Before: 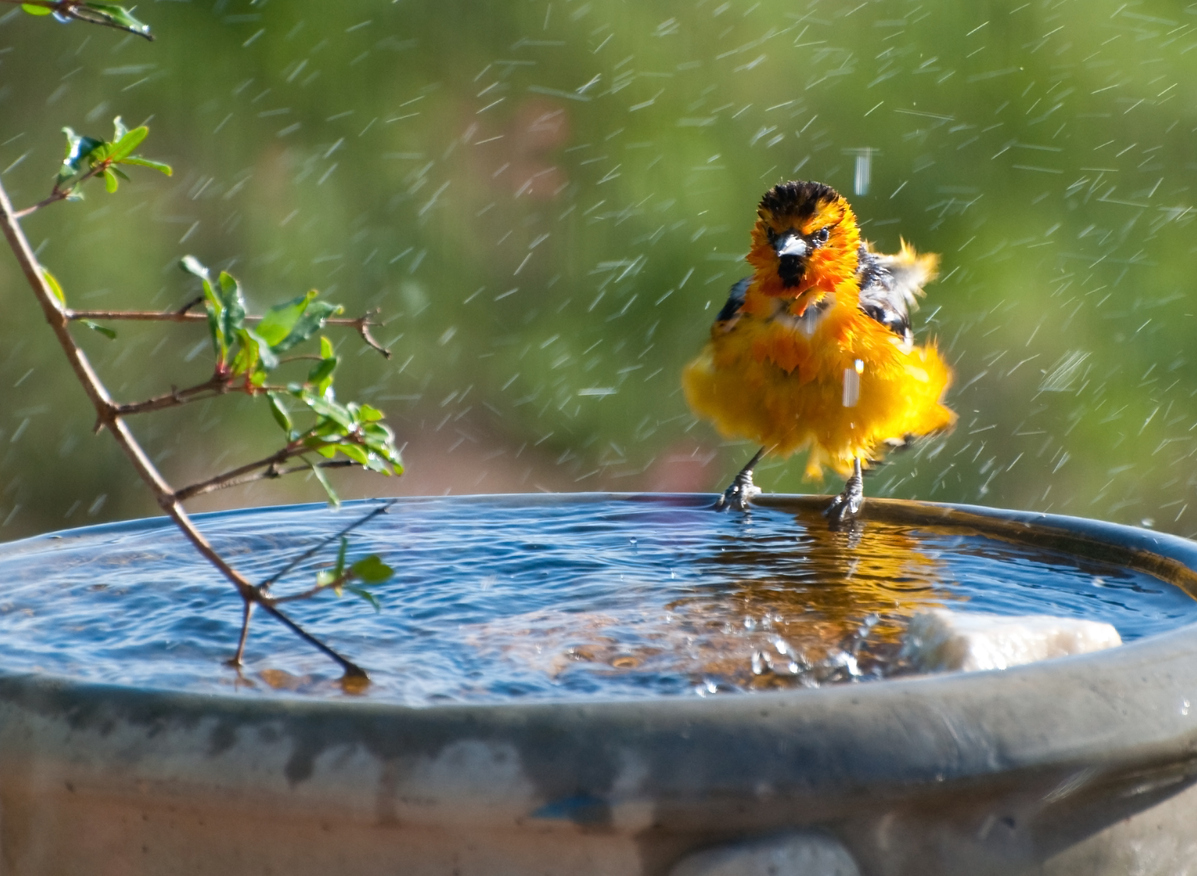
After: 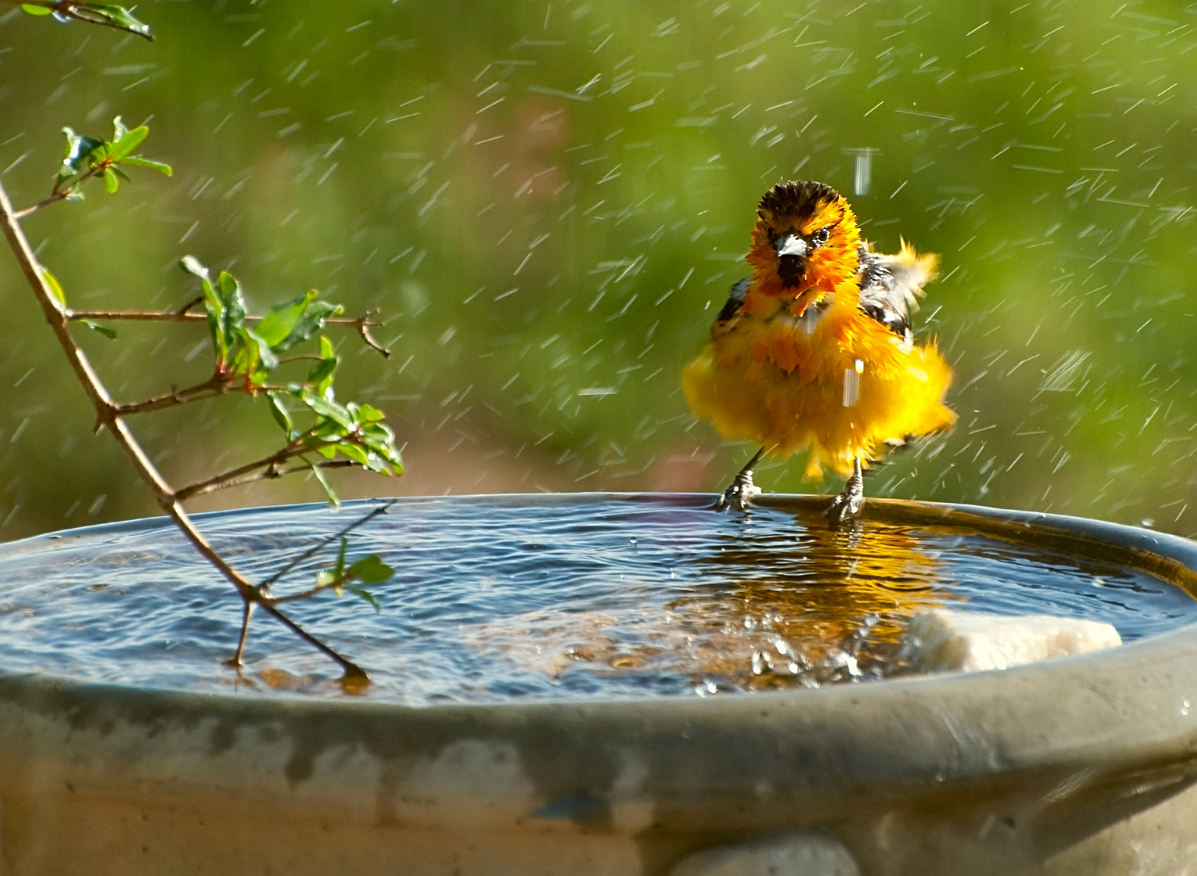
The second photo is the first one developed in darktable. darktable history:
color correction: highlights a* -1.49, highlights b* 10.62, shadows a* 0.809, shadows b* 19.91
tone equalizer: smoothing diameter 24.94%, edges refinement/feathering 10.86, preserve details guided filter
sharpen: on, module defaults
